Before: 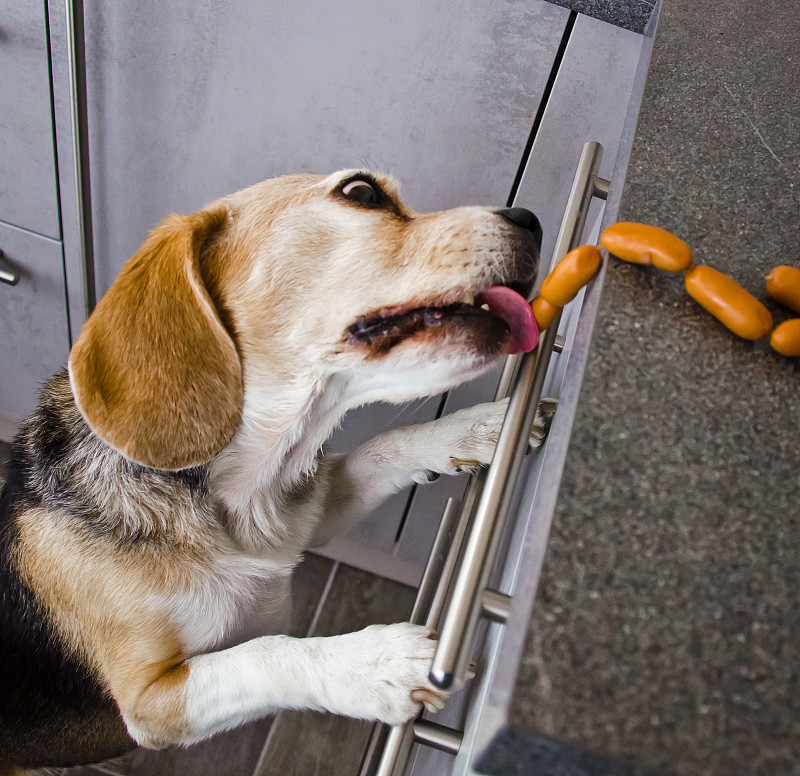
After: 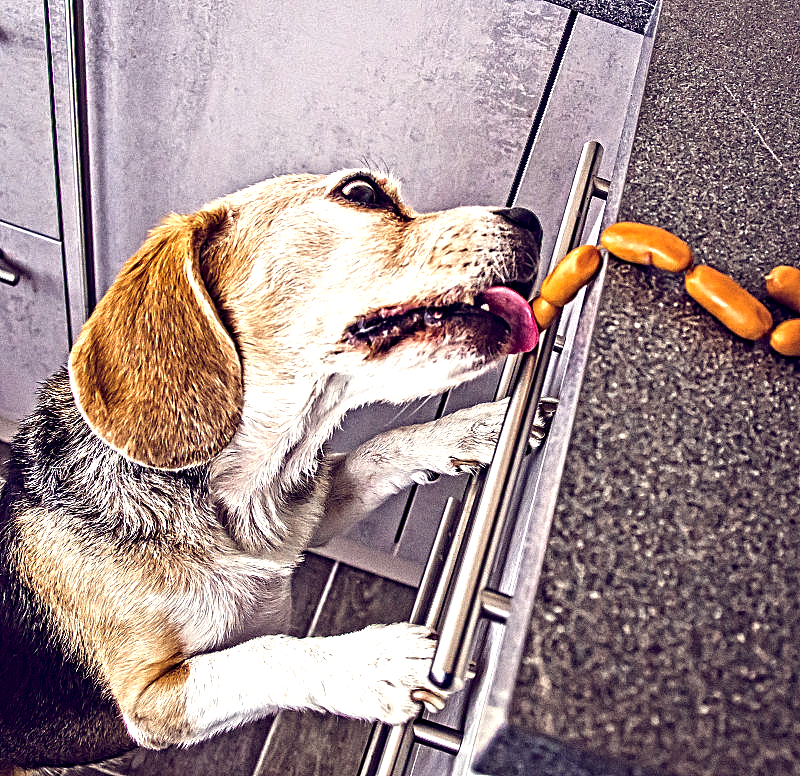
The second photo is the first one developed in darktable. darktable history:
contrast equalizer: octaves 7, y [[0.406, 0.494, 0.589, 0.753, 0.877, 0.999], [0.5 ×6], [0.5 ×6], [0 ×6], [0 ×6]]
color balance: lift [1.001, 0.997, 0.99, 1.01], gamma [1.007, 1, 0.975, 1.025], gain [1, 1.065, 1.052, 0.935], contrast 13.25%
exposure: black level correction 0.001, exposure 0.5 EV, compensate exposure bias true, compensate highlight preservation false
